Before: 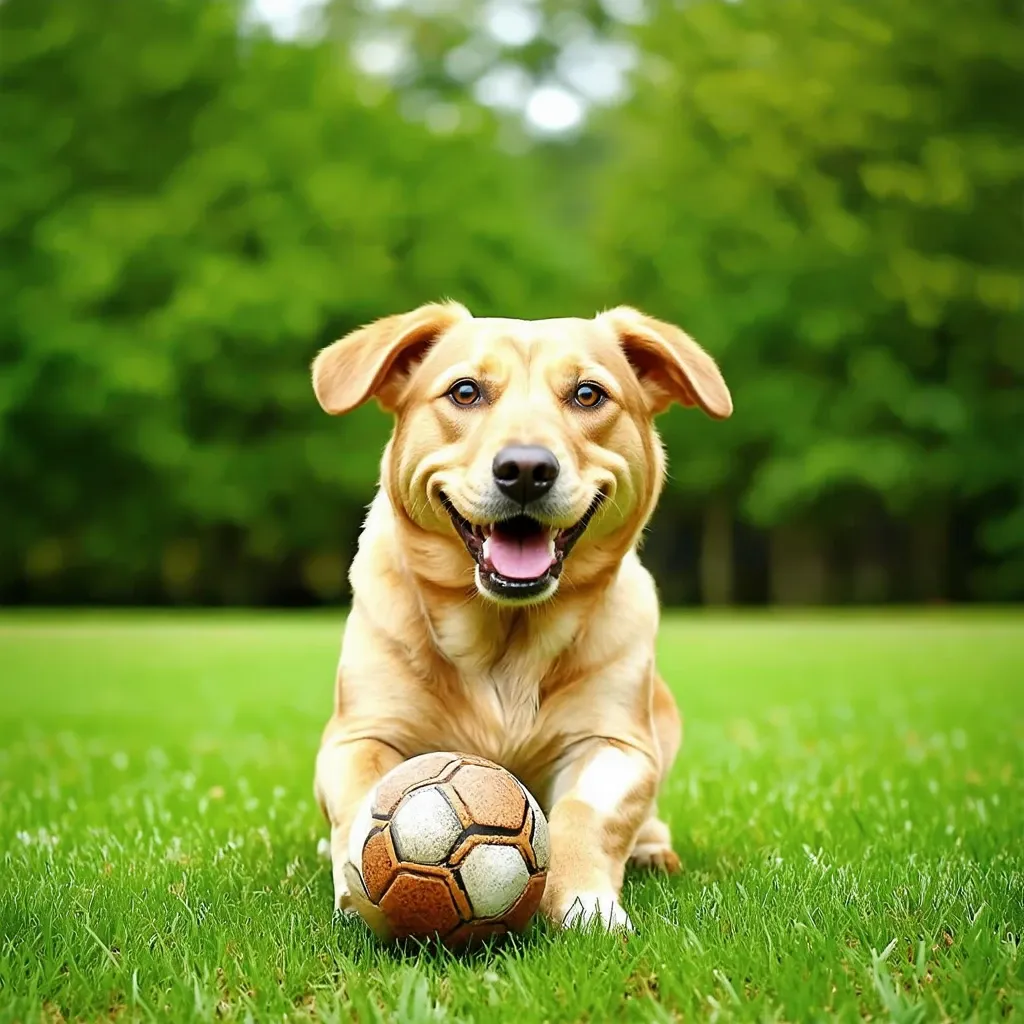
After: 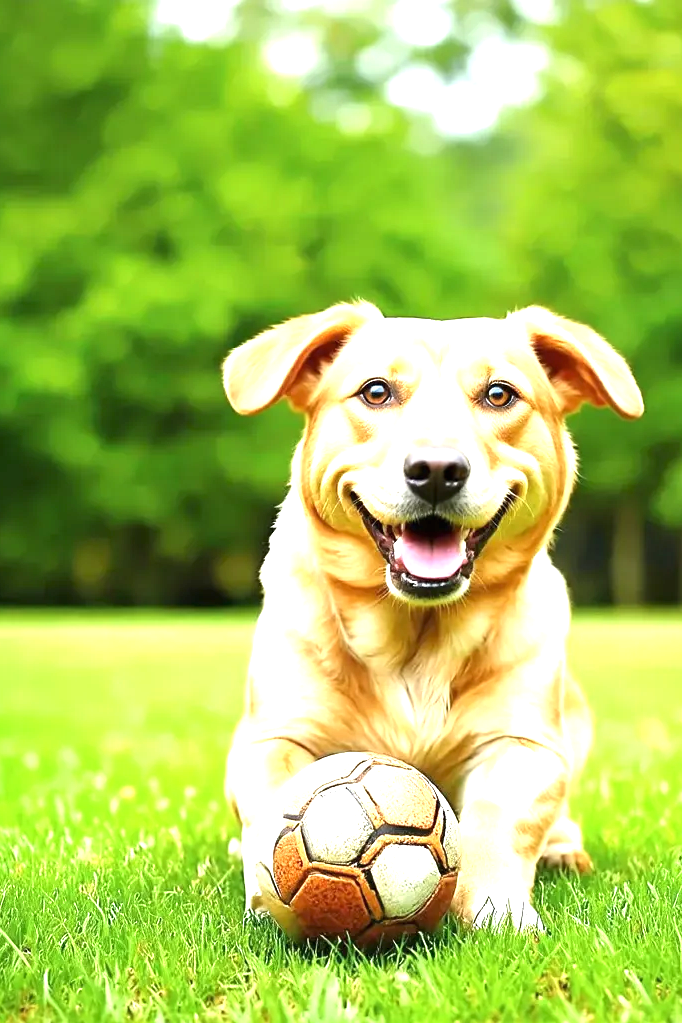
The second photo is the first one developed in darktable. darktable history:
crop and rotate: left 8.786%, right 24.548%
exposure: black level correction 0, exposure 1.173 EV, compensate exposure bias true, compensate highlight preservation false
